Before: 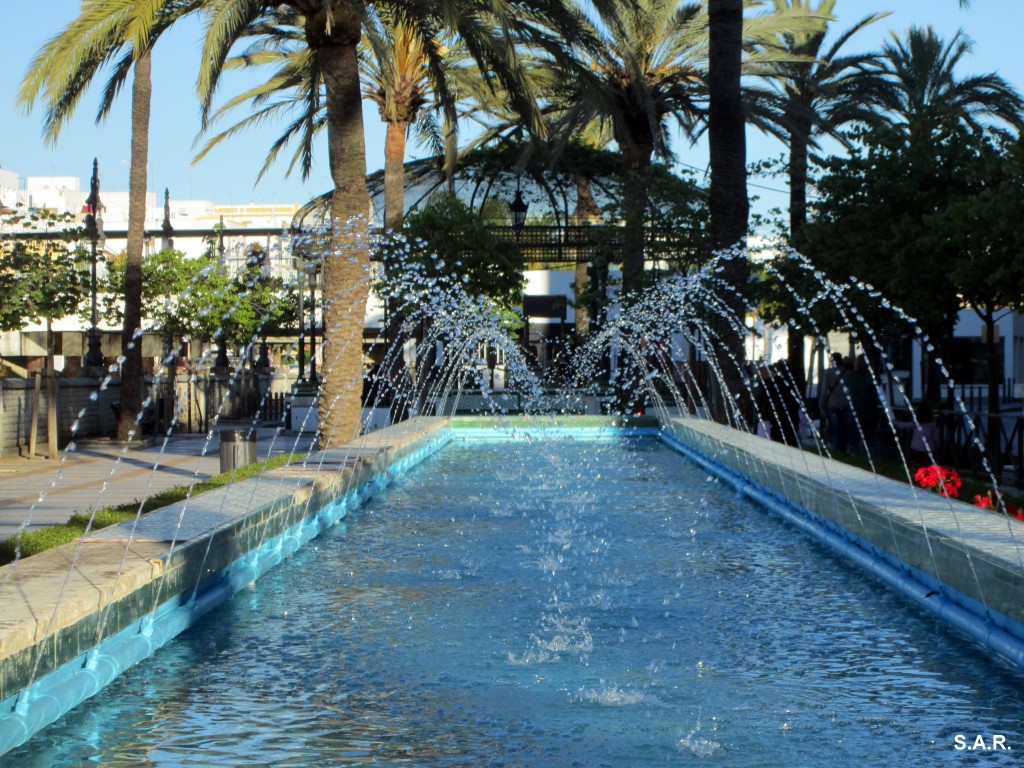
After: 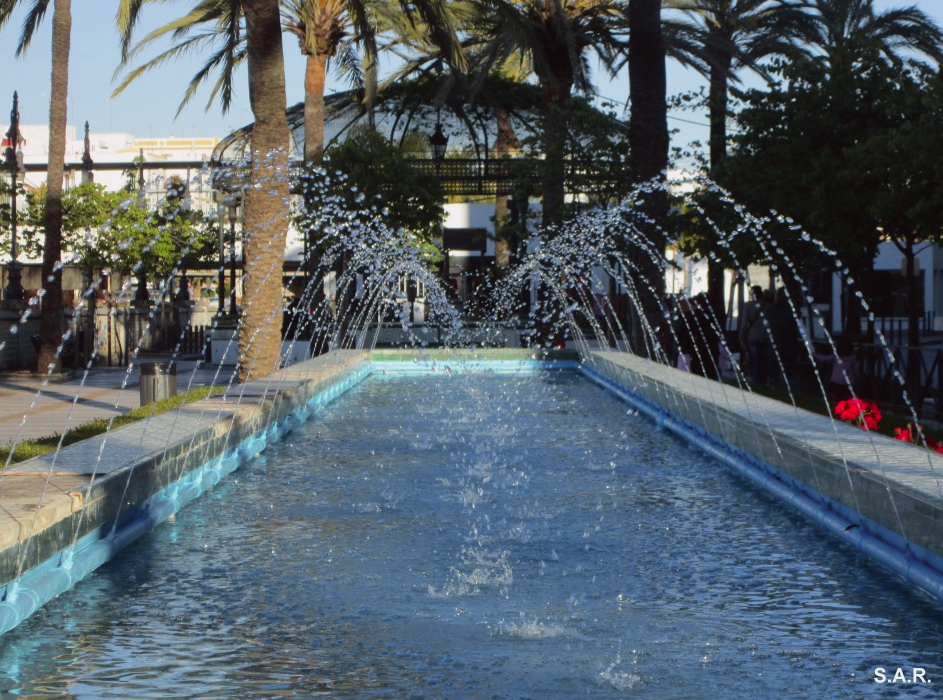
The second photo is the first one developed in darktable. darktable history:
tone curve: curves: ch0 [(0, 0.029) (0.253, 0.237) (1, 0.945)]; ch1 [(0, 0) (0.401, 0.42) (0.442, 0.47) (0.492, 0.498) (0.511, 0.523) (0.557, 0.565) (0.66, 0.683) (1, 1)]; ch2 [(0, 0) (0.394, 0.413) (0.5, 0.5) (0.578, 0.568) (1, 1)], color space Lab, independent channels, preserve colors none
crop and rotate: left 7.885%, top 8.806%
